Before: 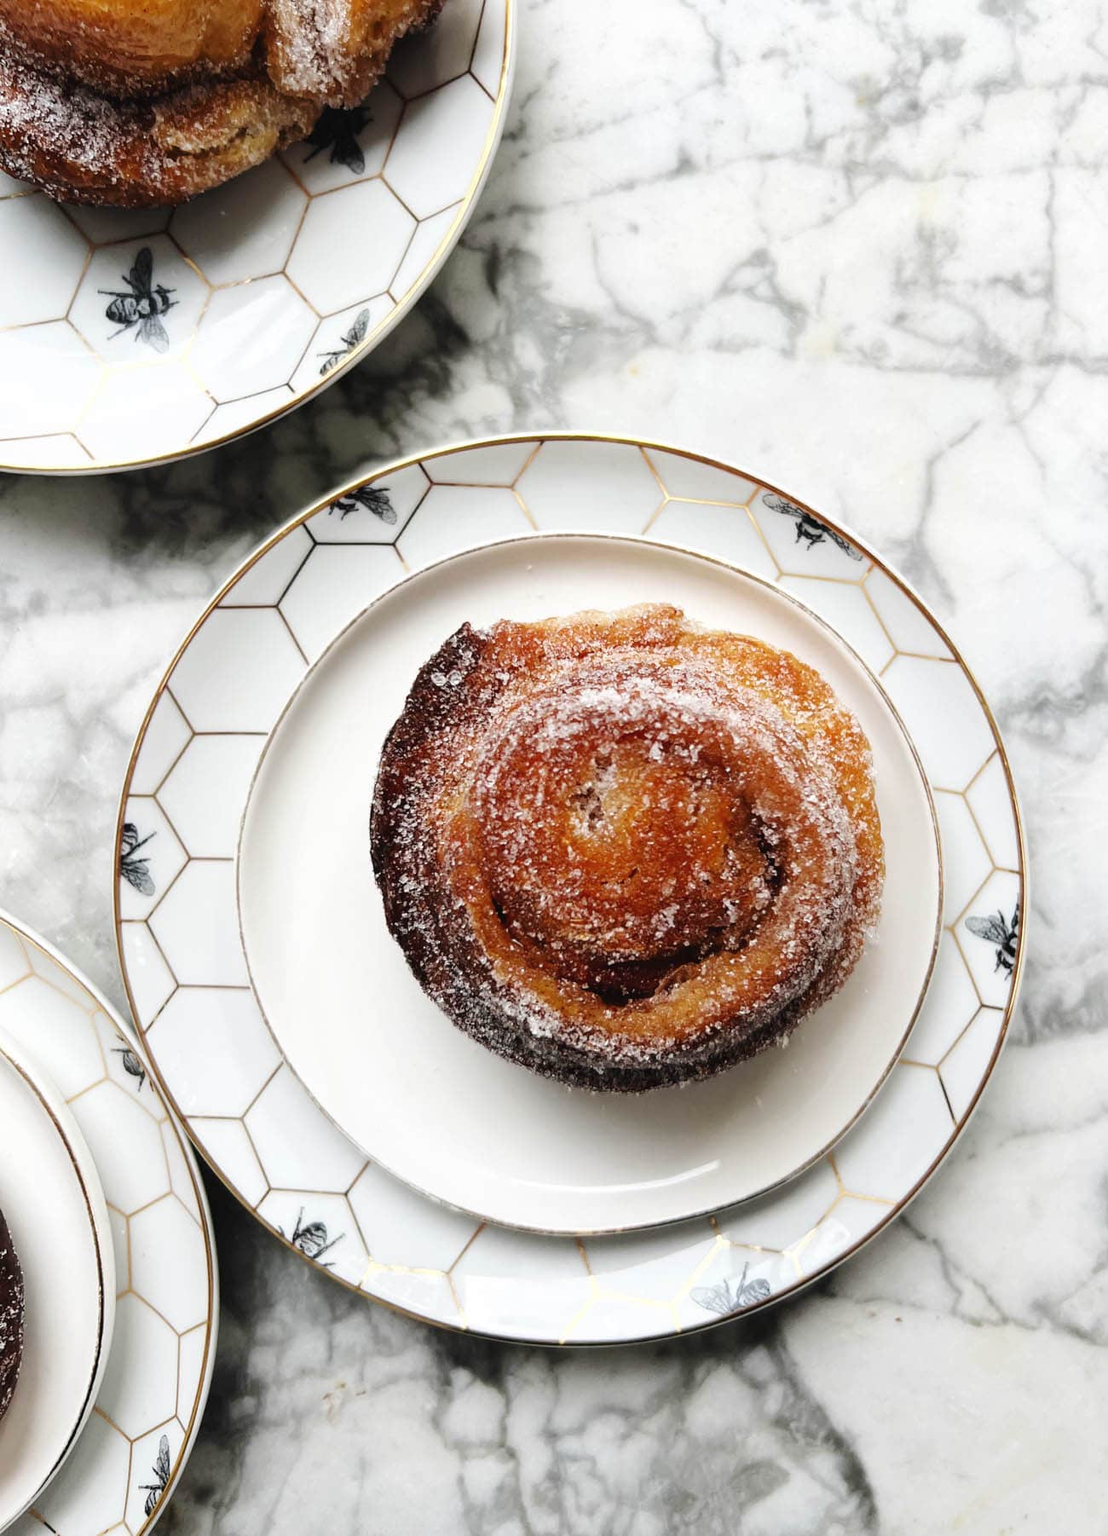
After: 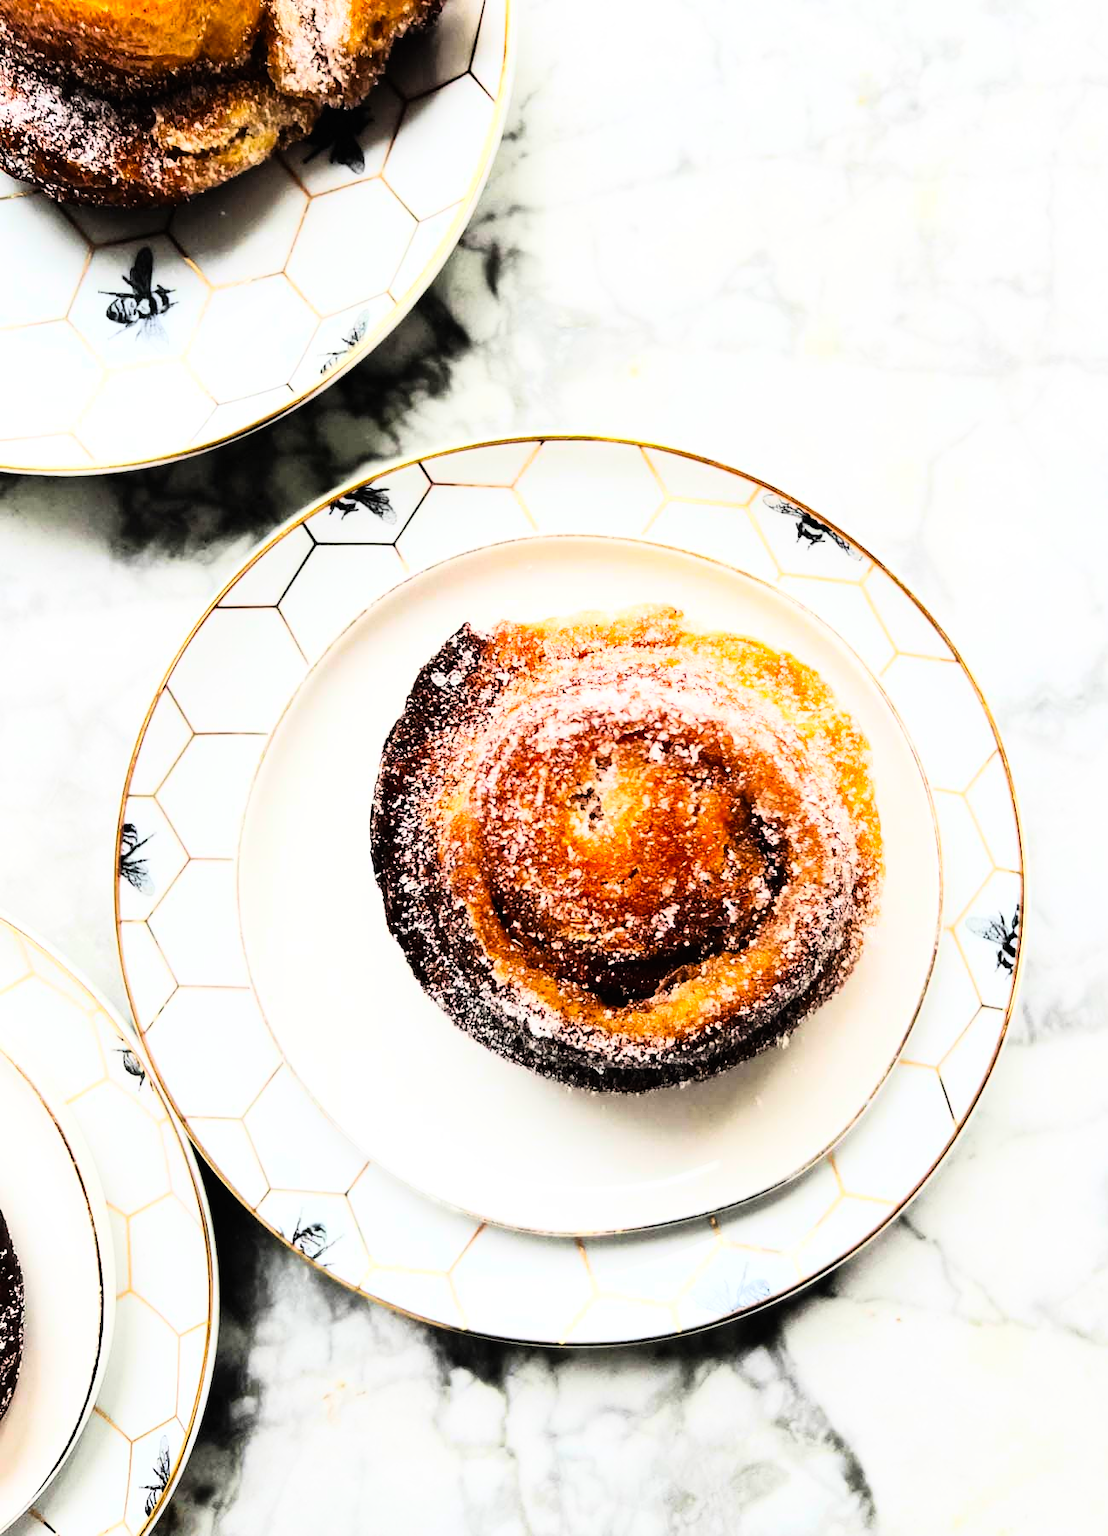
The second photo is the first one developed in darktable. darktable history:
rgb curve: curves: ch0 [(0, 0) (0.21, 0.15) (0.24, 0.21) (0.5, 0.75) (0.75, 0.96) (0.89, 0.99) (1, 1)]; ch1 [(0, 0.02) (0.21, 0.13) (0.25, 0.2) (0.5, 0.67) (0.75, 0.9) (0.89, 0.97) (1, 1)]; ch2 [(0, 0.02) (0.21, 0.13) (0.25, 0.2) (0.5, 0.67) (0.75, 0.9) (0.89, 0.97) (1, 1)], compensate middle gray true
color balance: output saturation 120%
